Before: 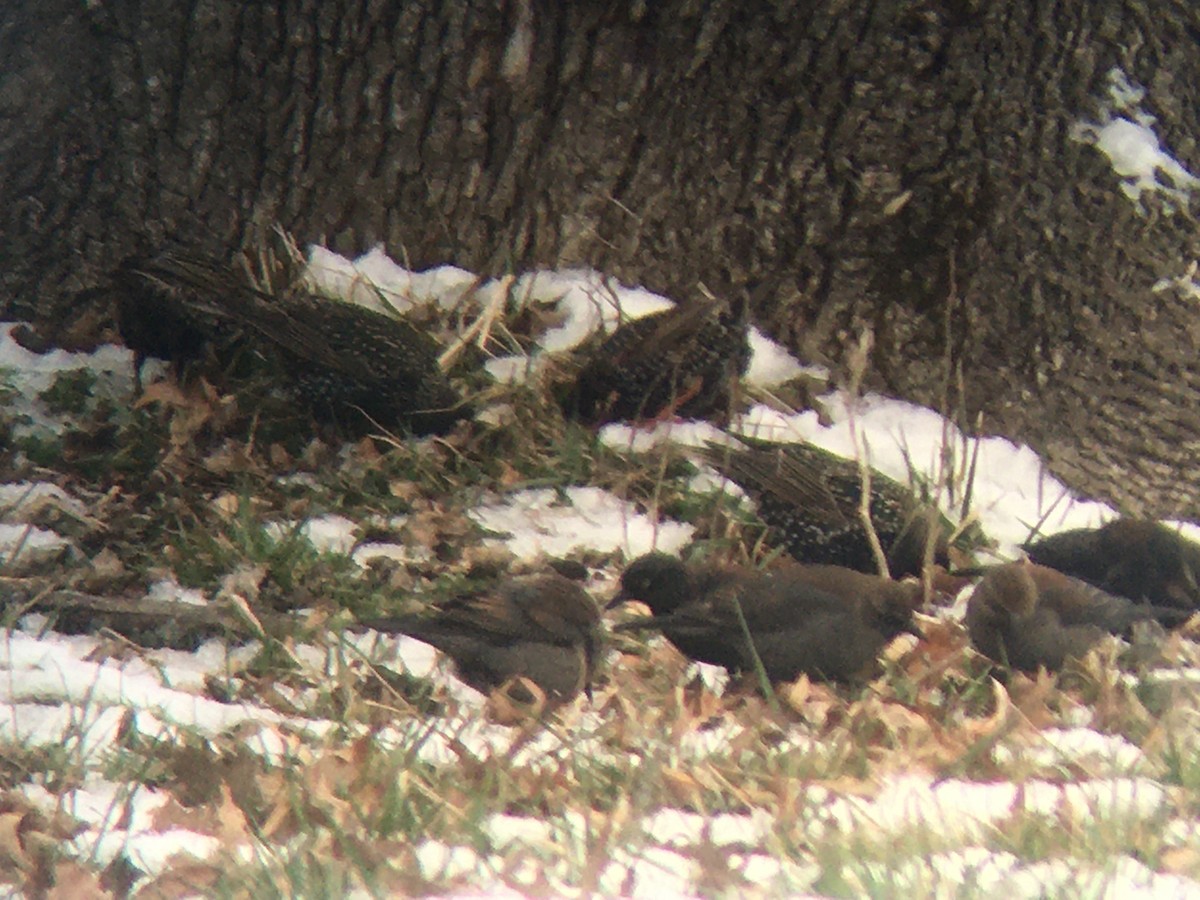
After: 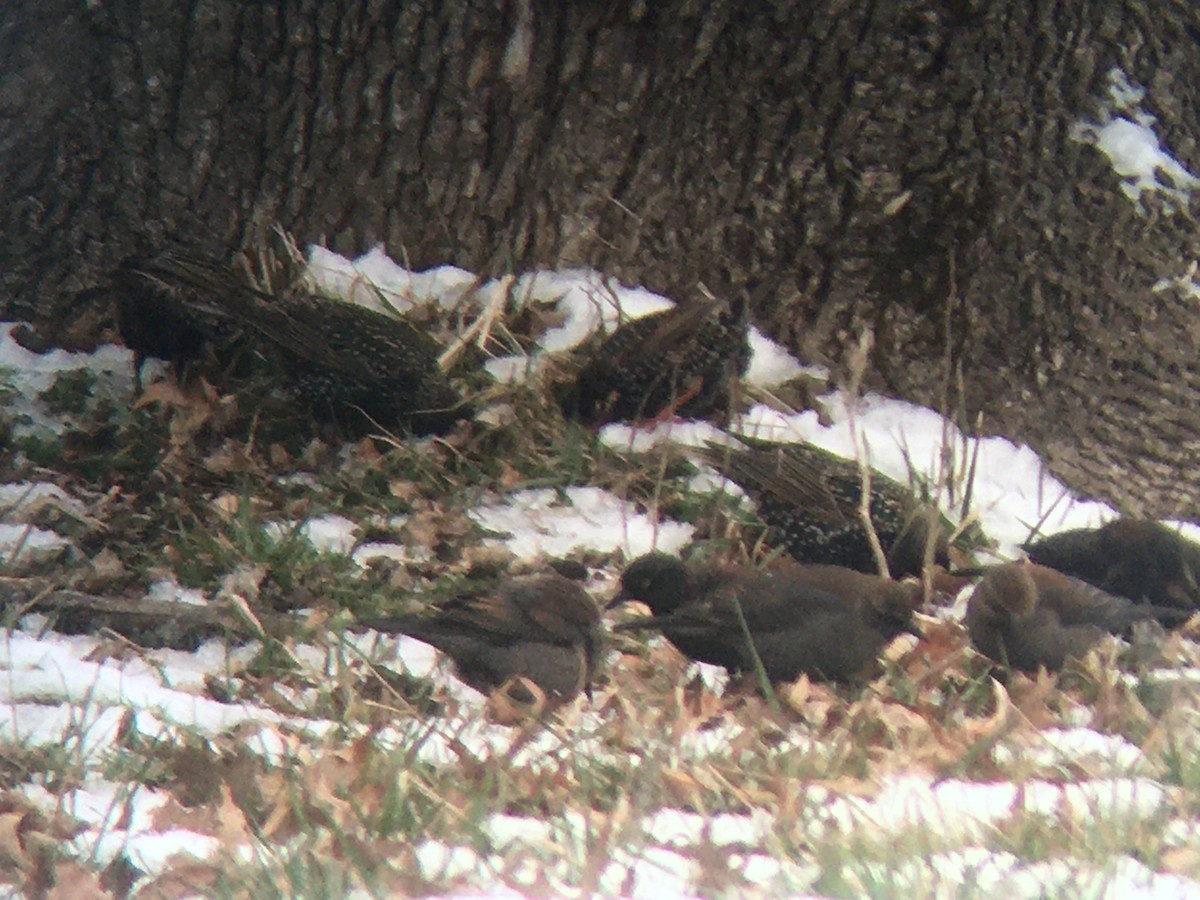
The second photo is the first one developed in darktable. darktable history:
color correction: highlights a* -0.7, highlights b* -8.77
